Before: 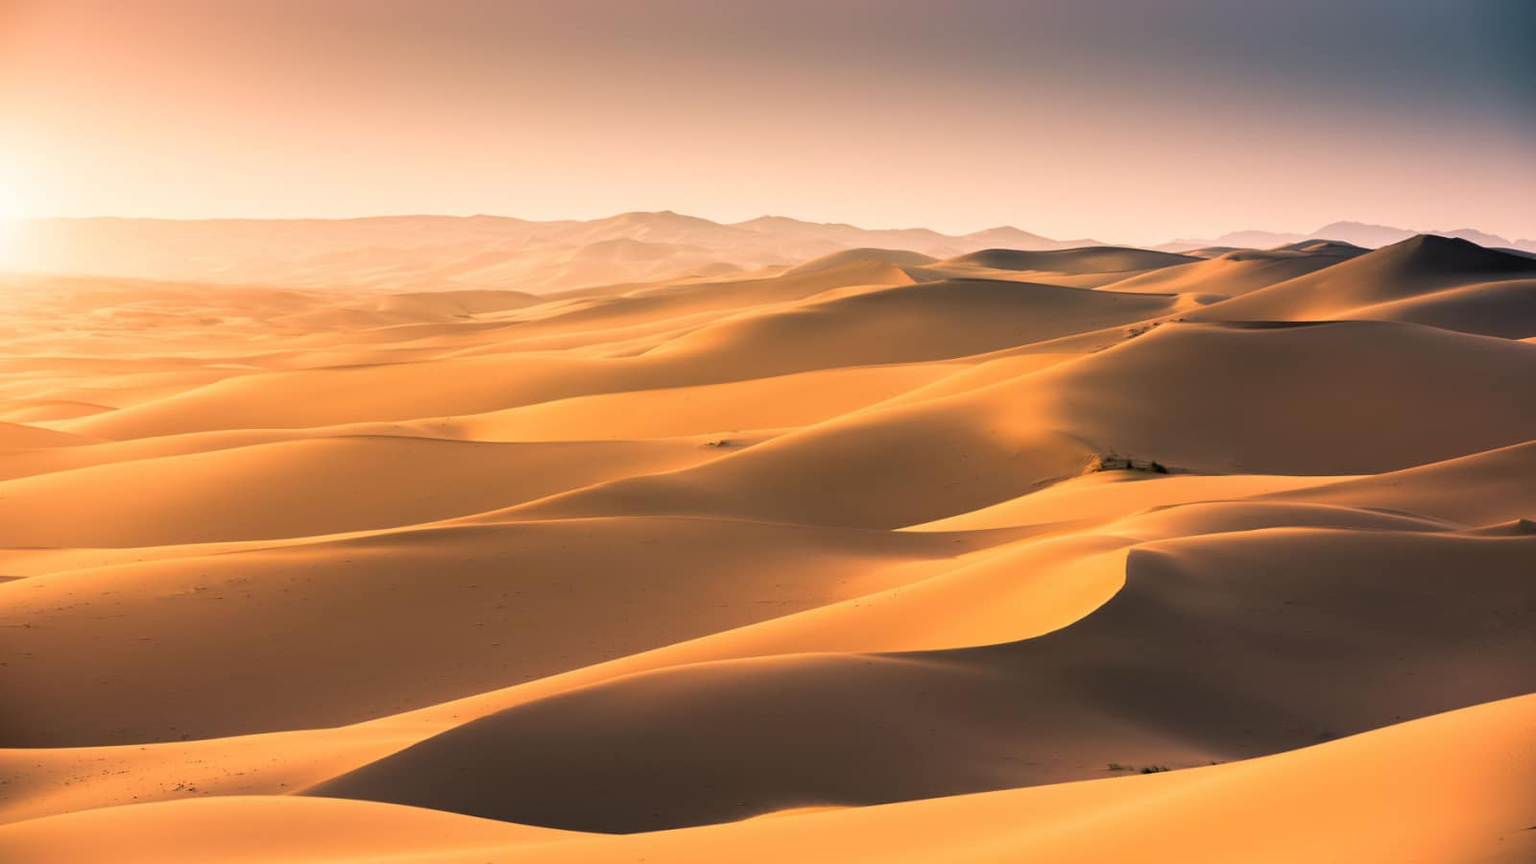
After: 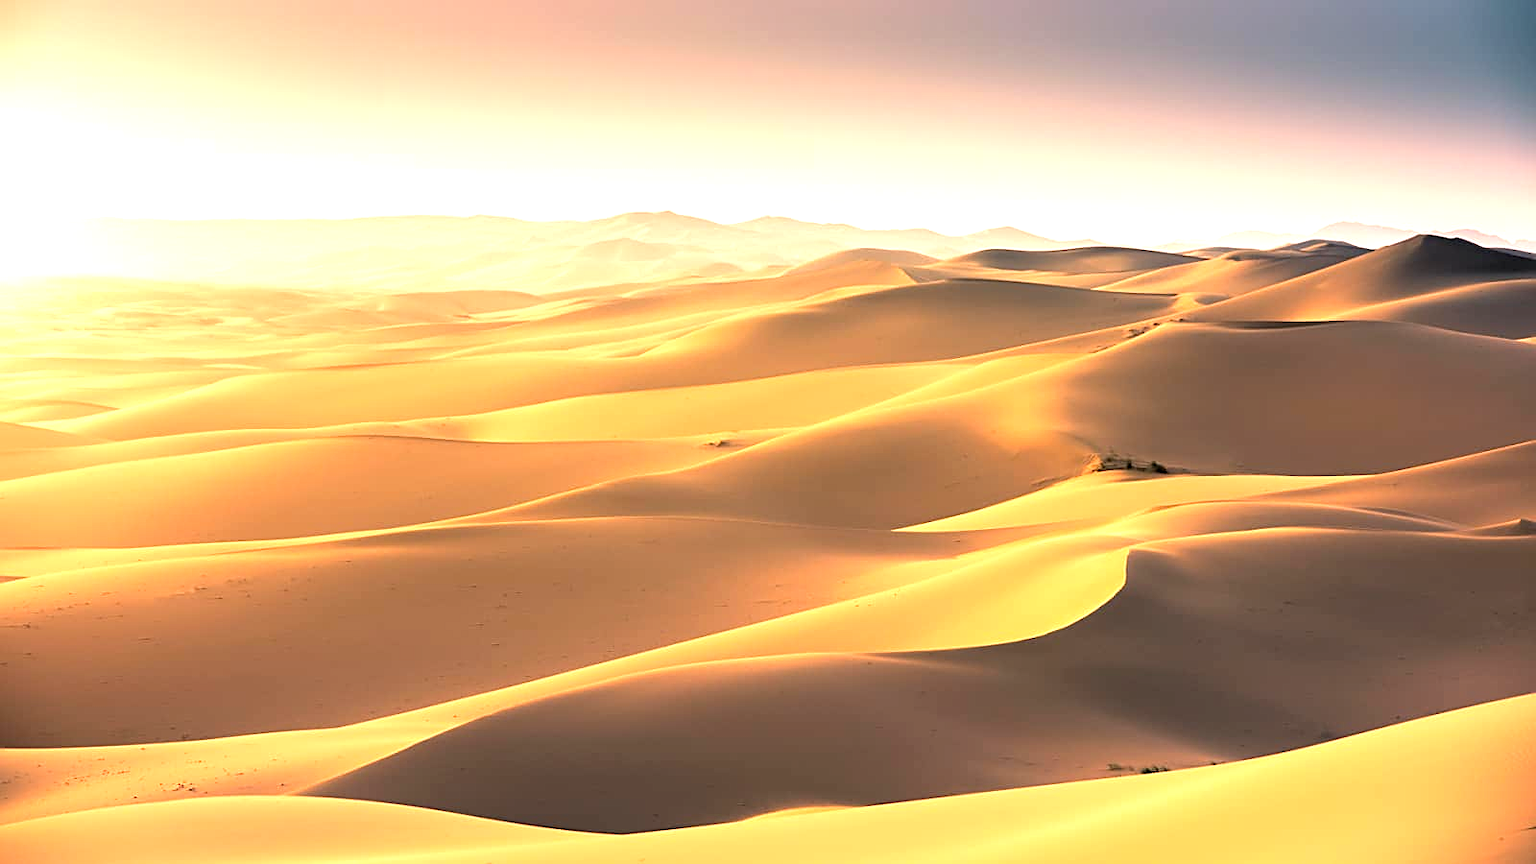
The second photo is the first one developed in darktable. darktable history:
exposure: exposure 1.001 EV, compensate highlight preservation false
sharpen: on, module defaults
